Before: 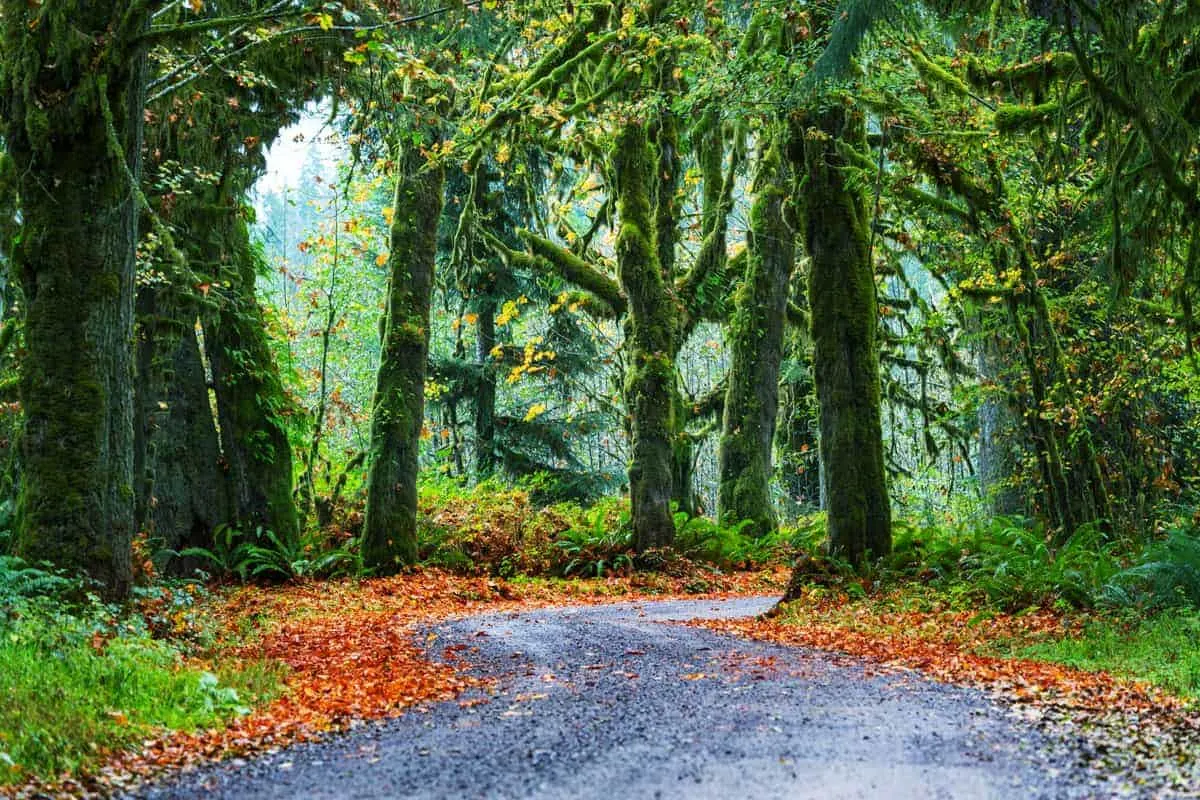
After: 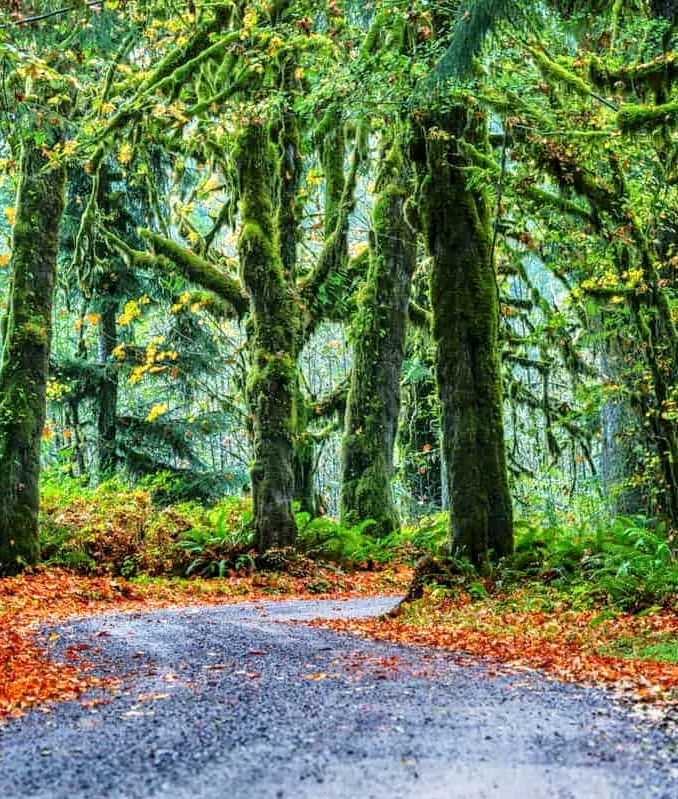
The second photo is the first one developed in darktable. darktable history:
tone equalizer: -8 EV 0.027 EV, -7 EV -0.035 EV, -6 EV 0.006 EV, -5 EV 0.023 EV, -4 EV 0.248 EV, -3 EV 0.668 EV, -2 EV 0.569 EV, -1 EV 0.171 EV, +0 EV 0.025 EV
crop: left 31.569%, top 0.023%, right 11.926%
local contrast: on, module defaults
